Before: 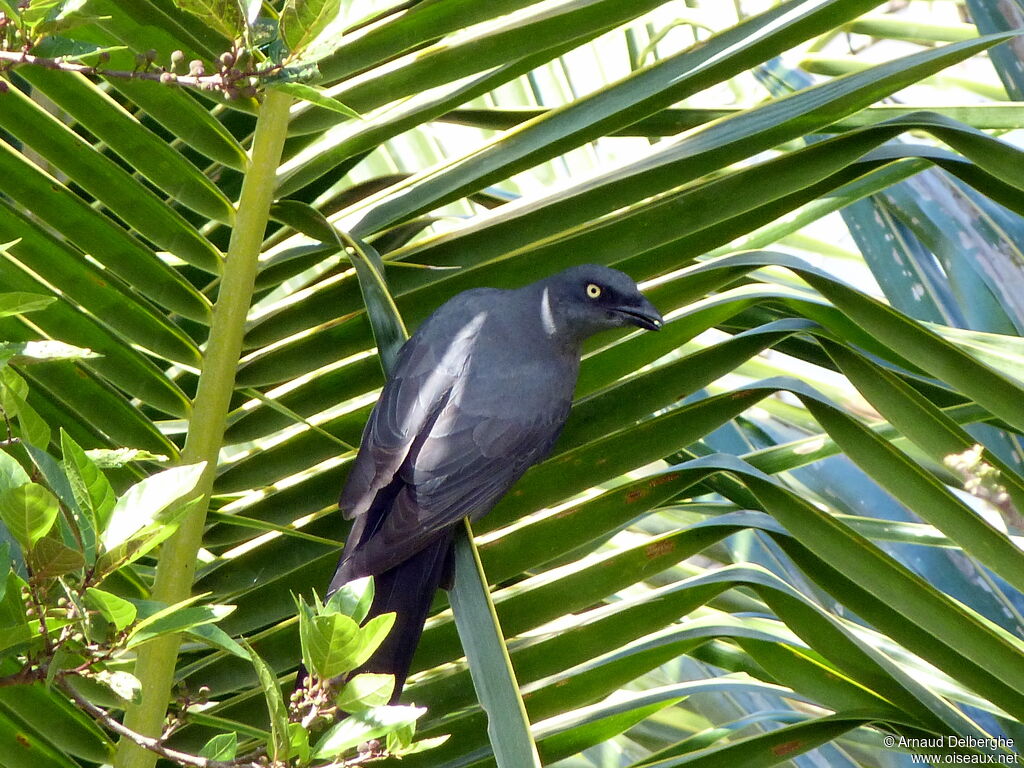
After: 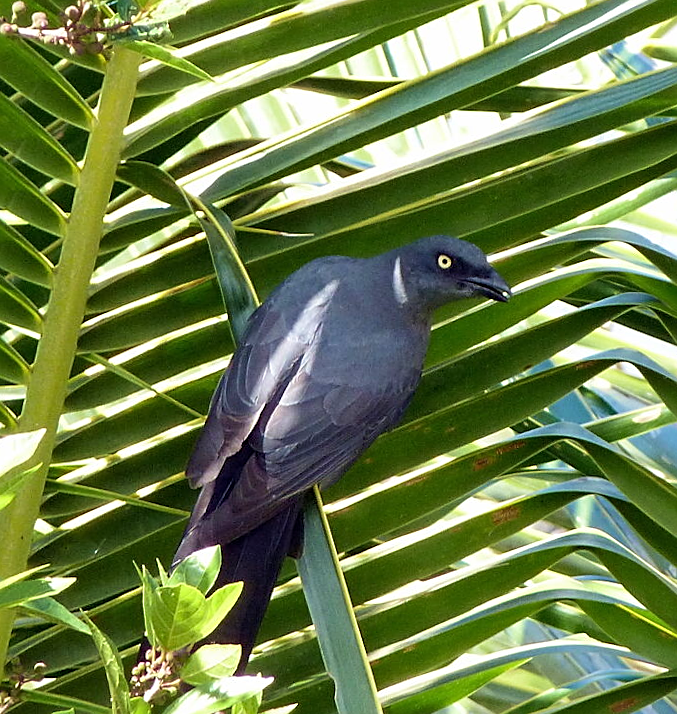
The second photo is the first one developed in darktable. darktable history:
velvia: on, module defaults
sharpen: on, module defaults
rotate and perspective: rotation 0.679°, lens shift (horizontal) 0.136, crop left 0.009, crop right 0.991, crop top 0.078, crop bottom 0.95
crop and rotate: left 17.732%, right 15.423%
